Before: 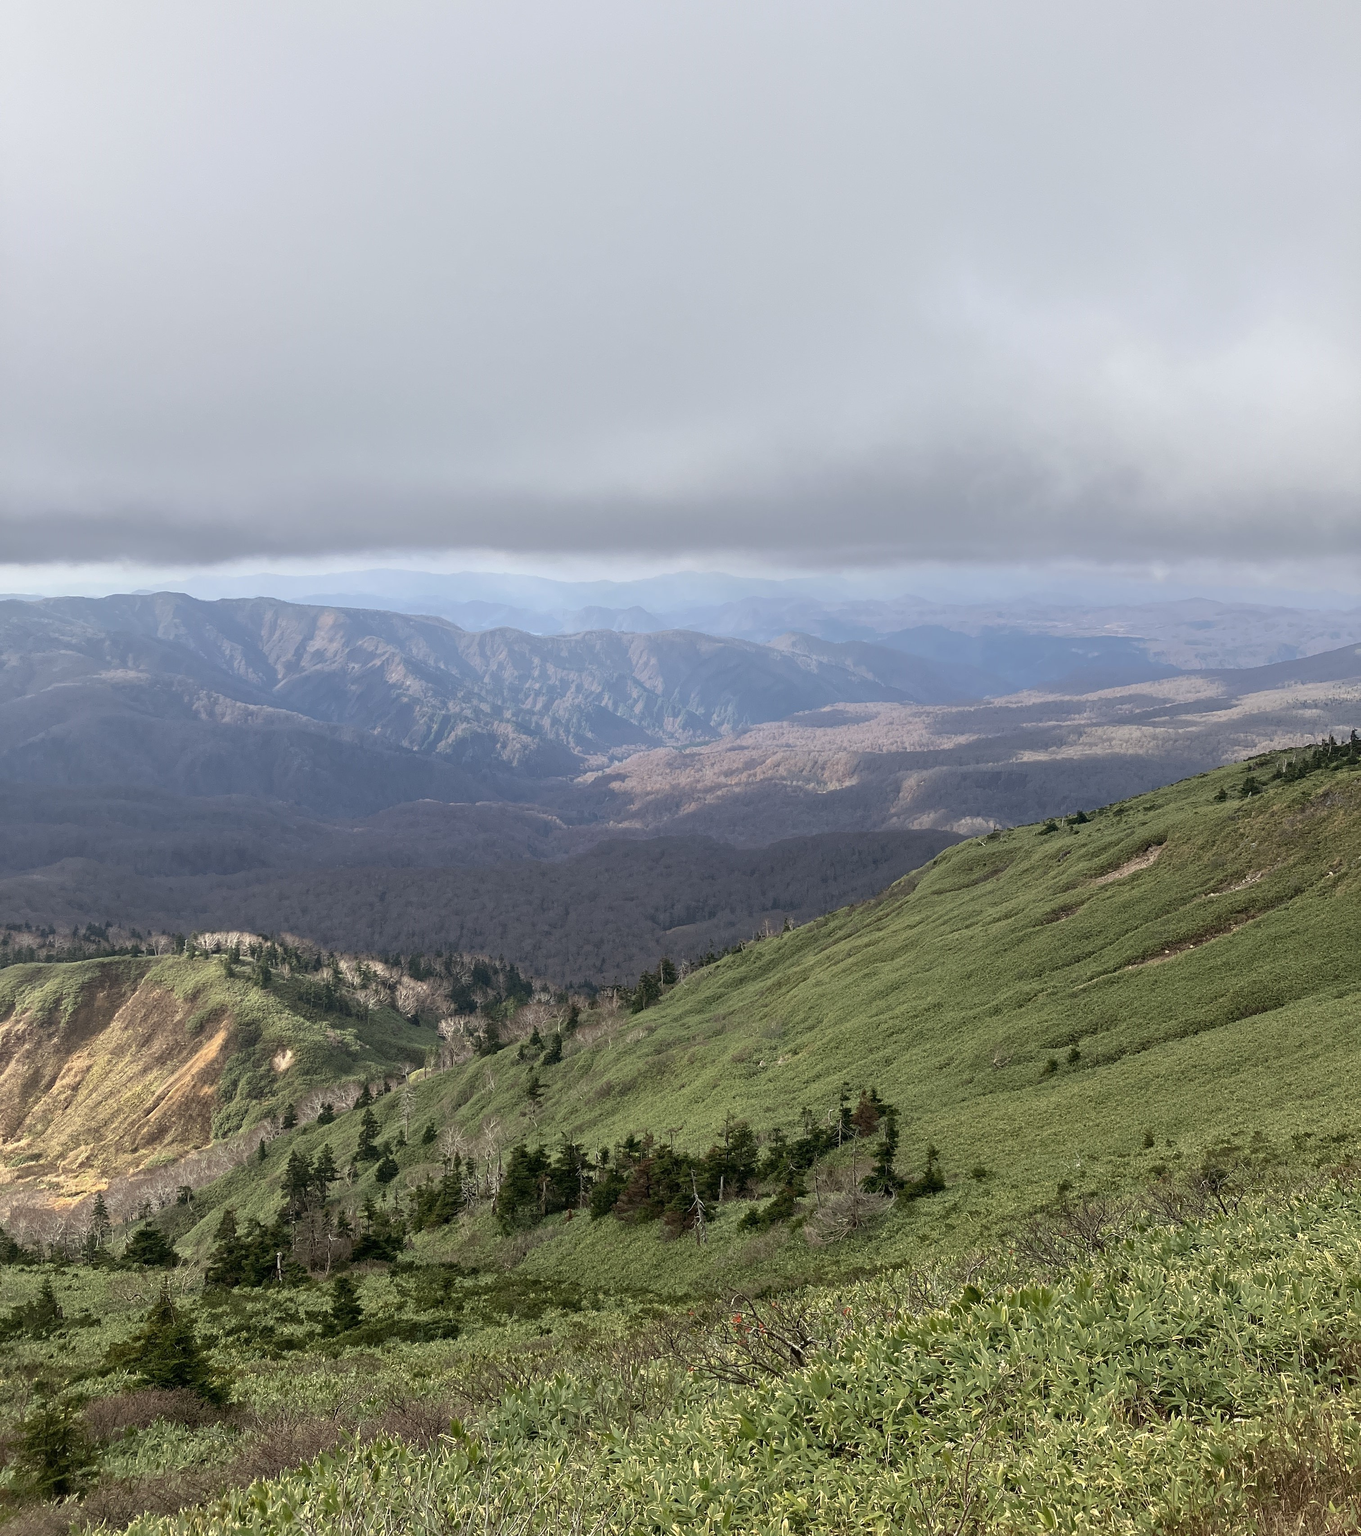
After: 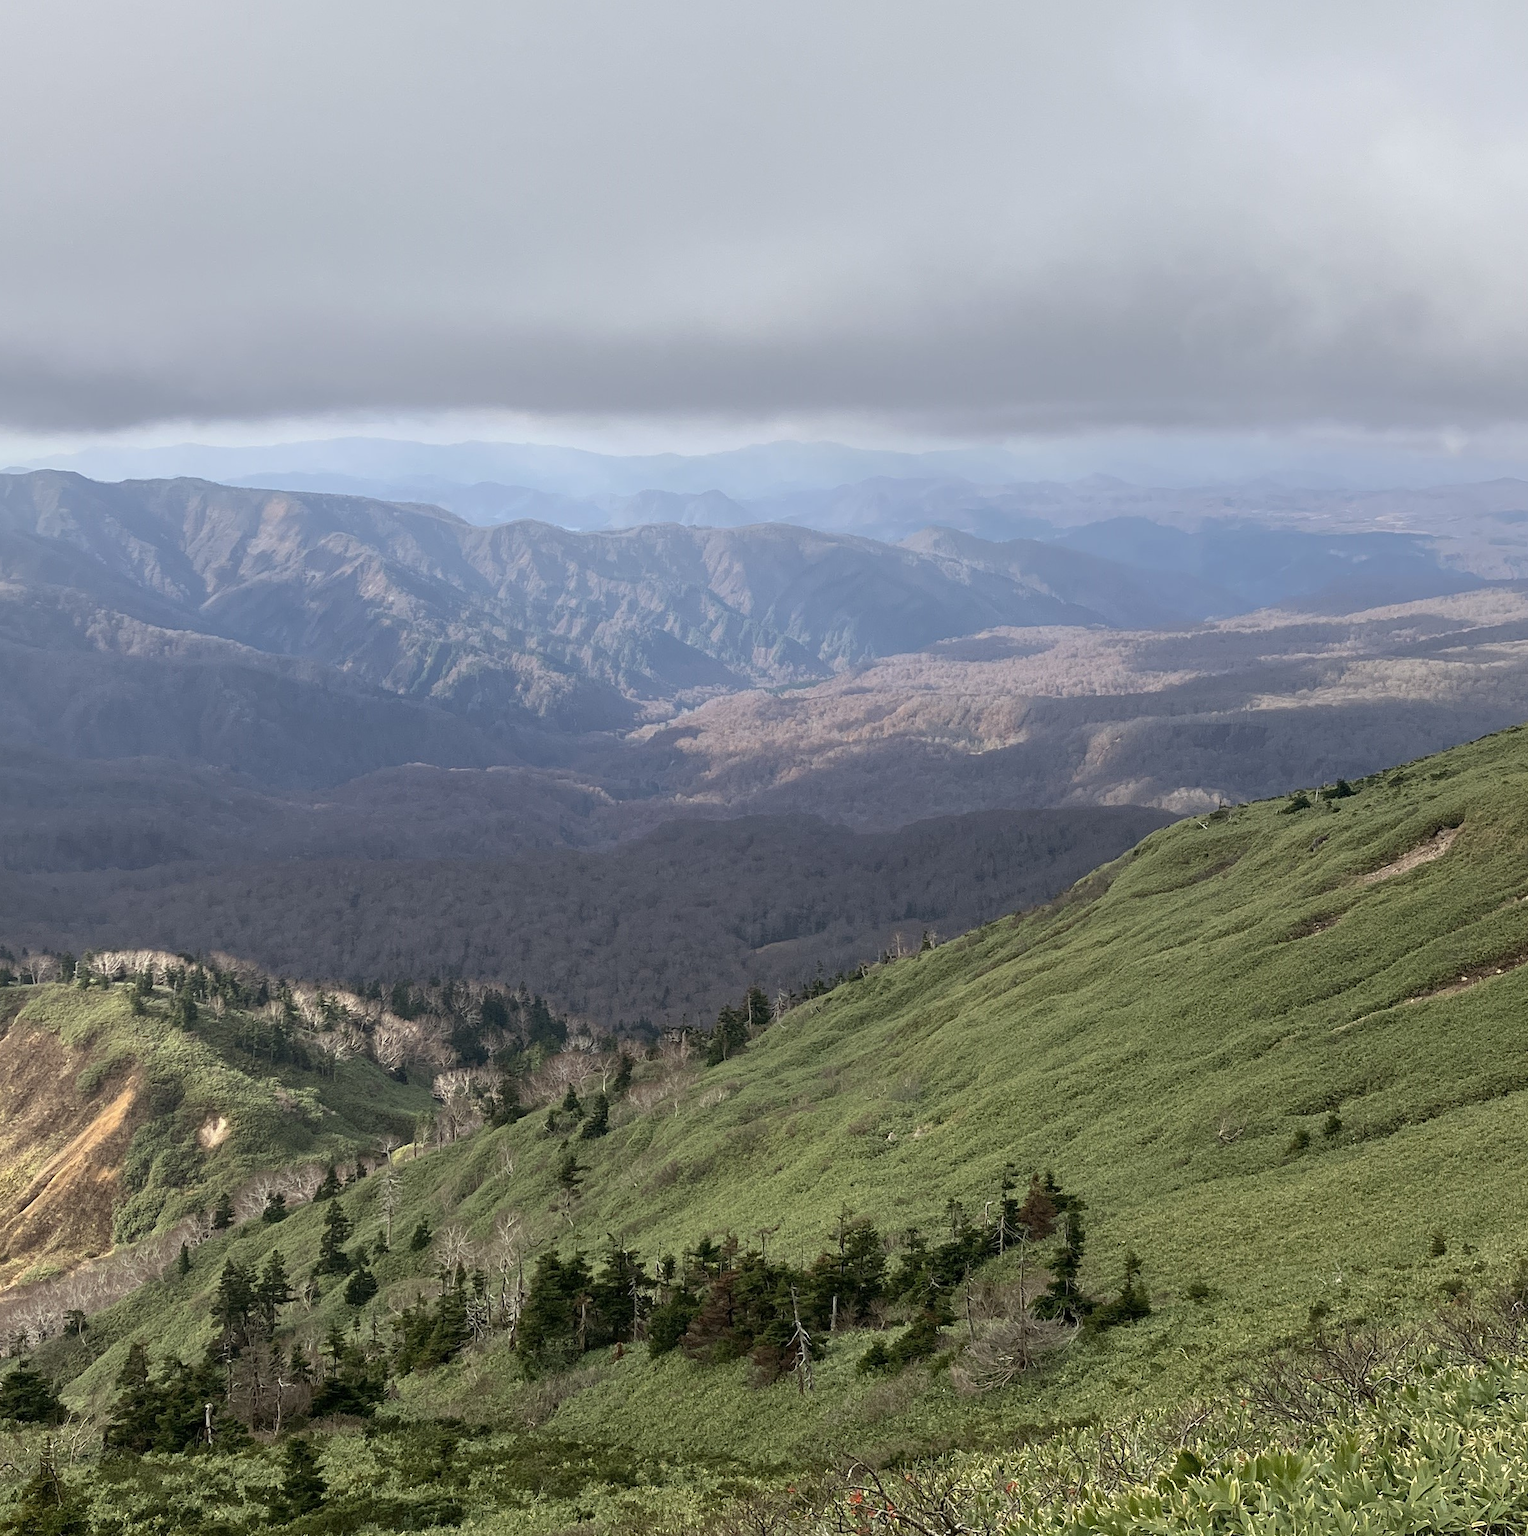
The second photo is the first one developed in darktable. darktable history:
color balance rgb: on, module defaults
crop: left 9.712%, top 16.928%, right 10.845%, bottom 12.332%
